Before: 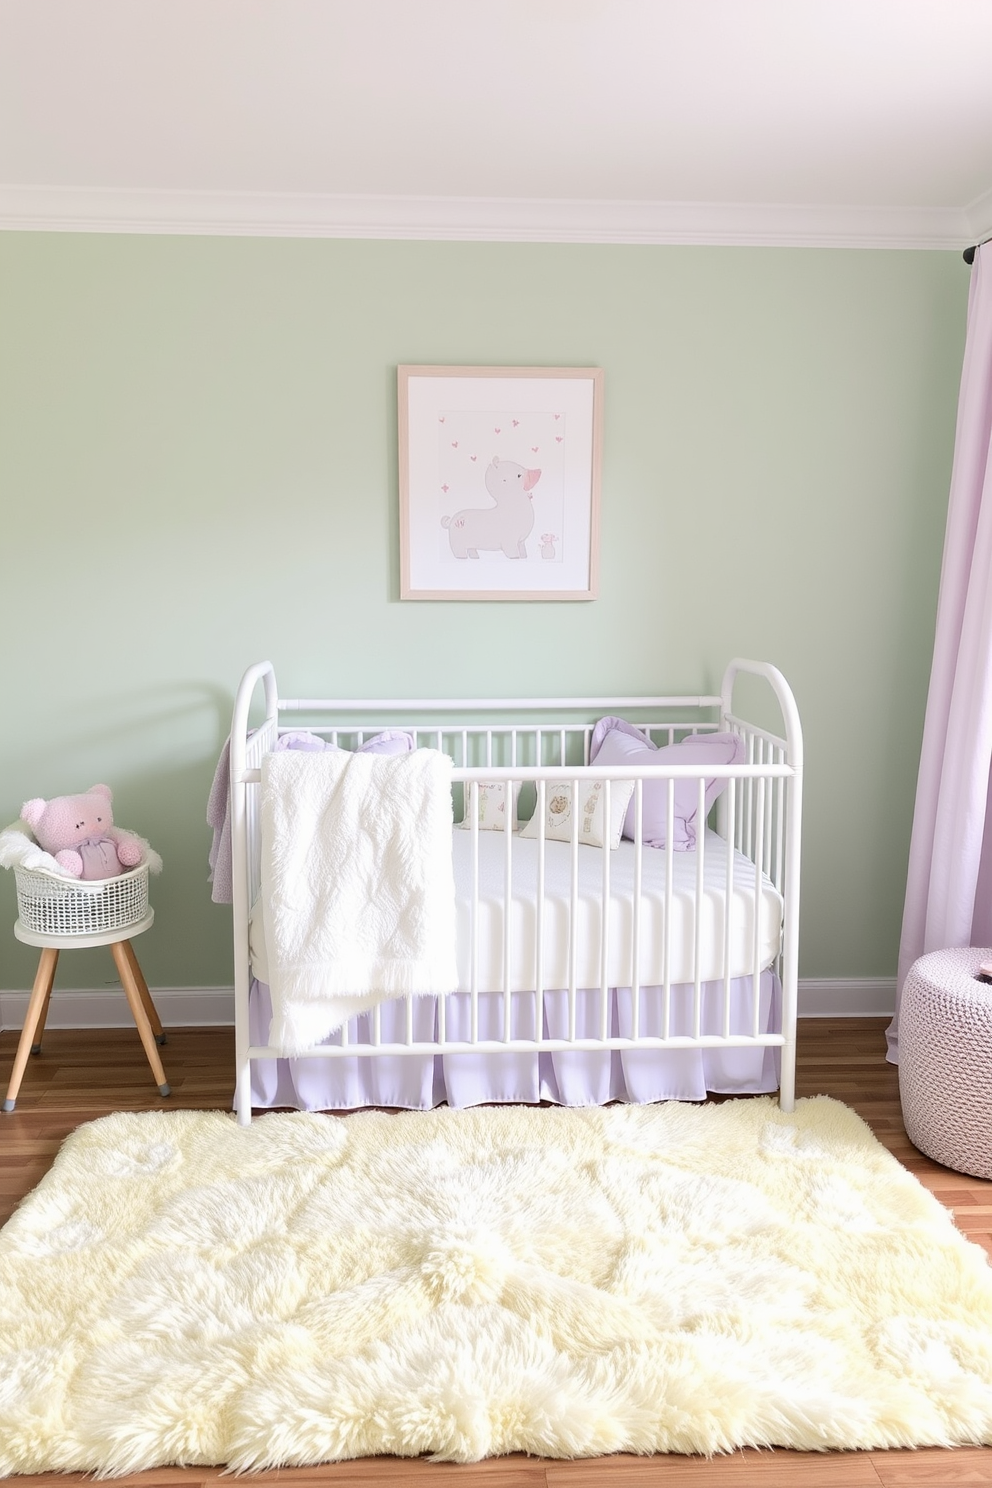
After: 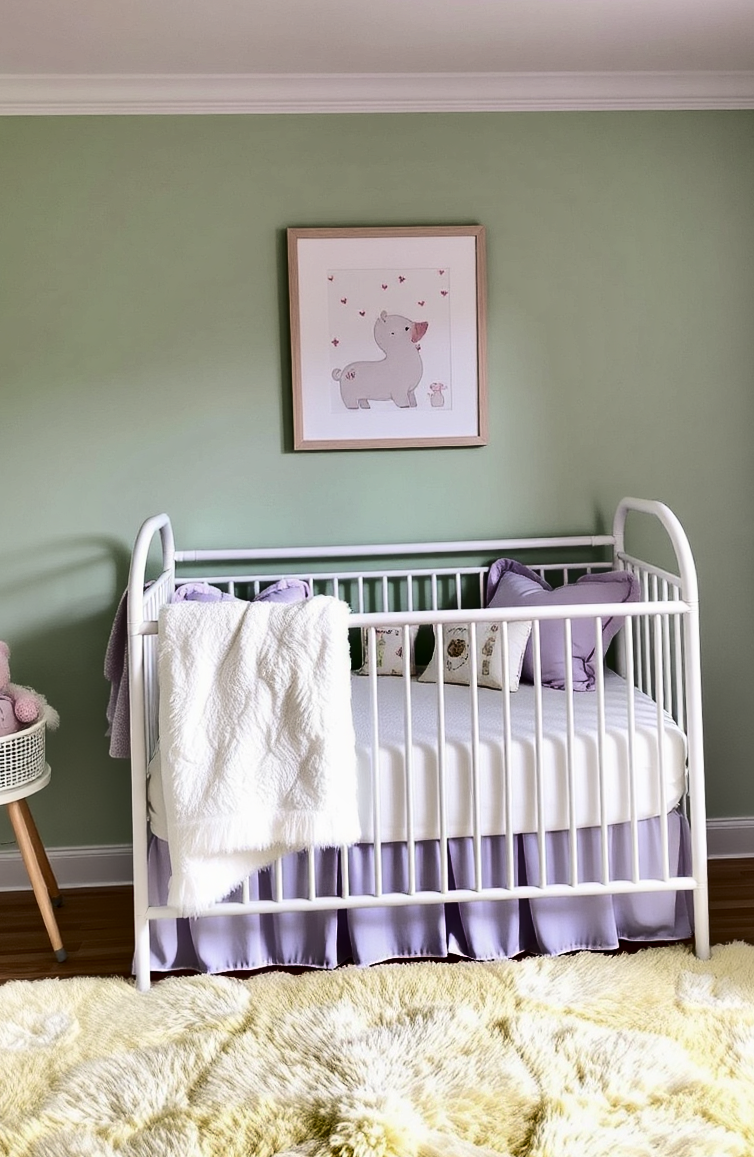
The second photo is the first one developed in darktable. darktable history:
rotate and perspective: rotation -1.68°, lens shift (vertical) -0.146, crop left 0.049, crop right 0.912, crop top 0.032, crop bottom 0.96
shadows and highlights: shadows 20.91, highlights -82.73, soften with gaussian
white balance: emerald 1
contrast brightness saturation: contrast 0.28
crop and rotate: left 7.196%, top 4.574%, right 10.605%, bottom 13.178%
